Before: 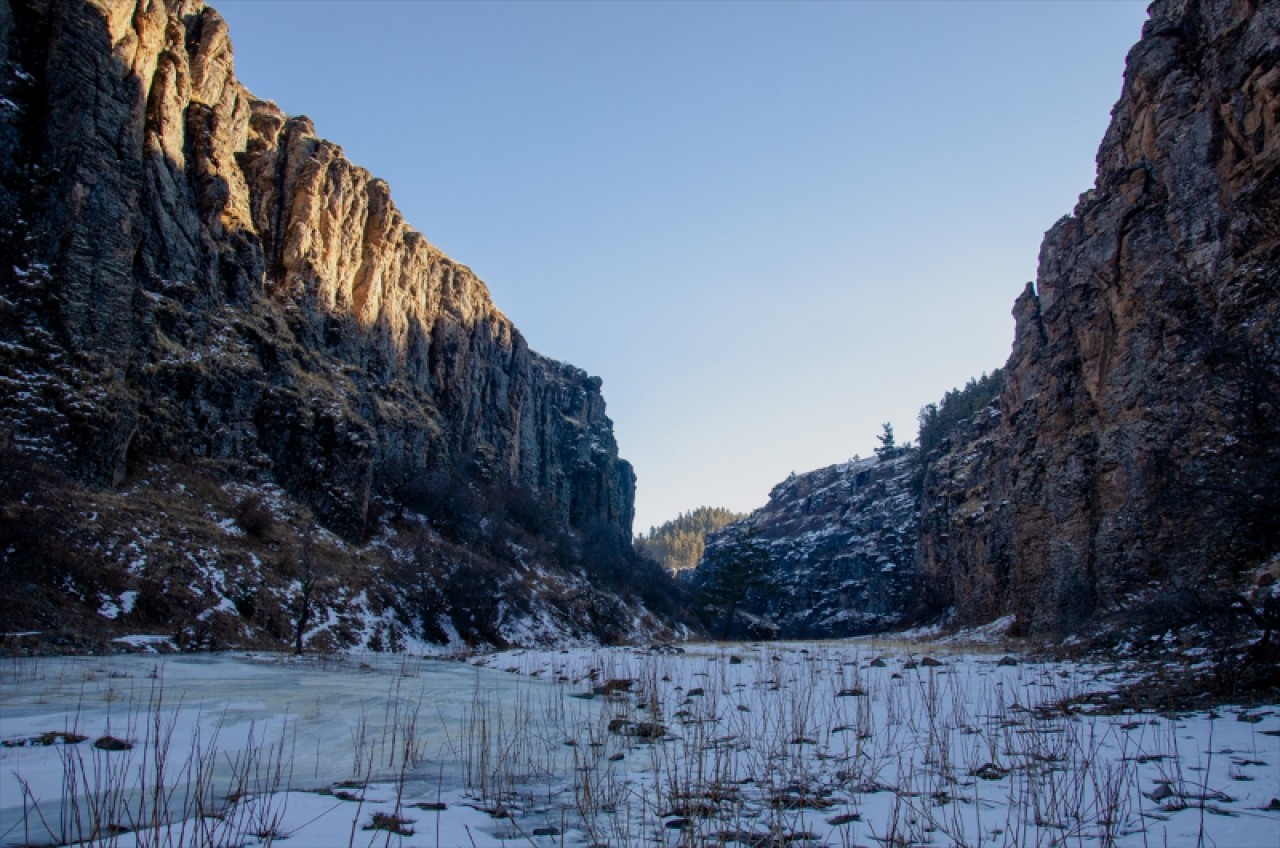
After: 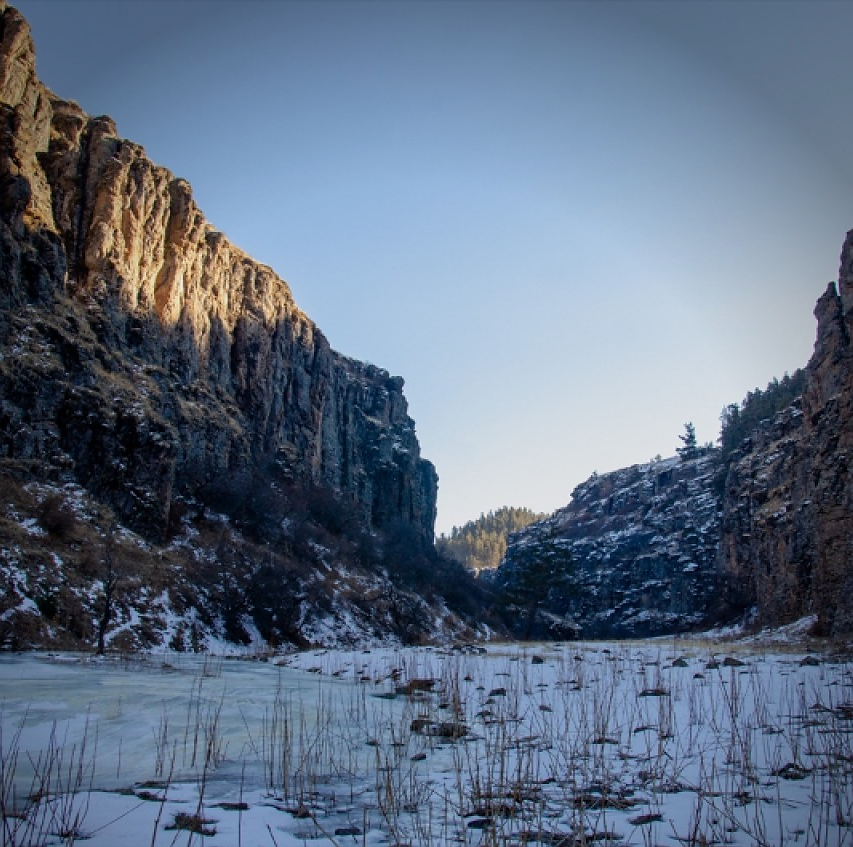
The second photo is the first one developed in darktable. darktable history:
sharpen: radius 1, threshold 1
crop and rotate: left 15.546%, right 17.787%
vignetting: brightness -0.629, saturation -0.007, center (-0.028, 0.239)
